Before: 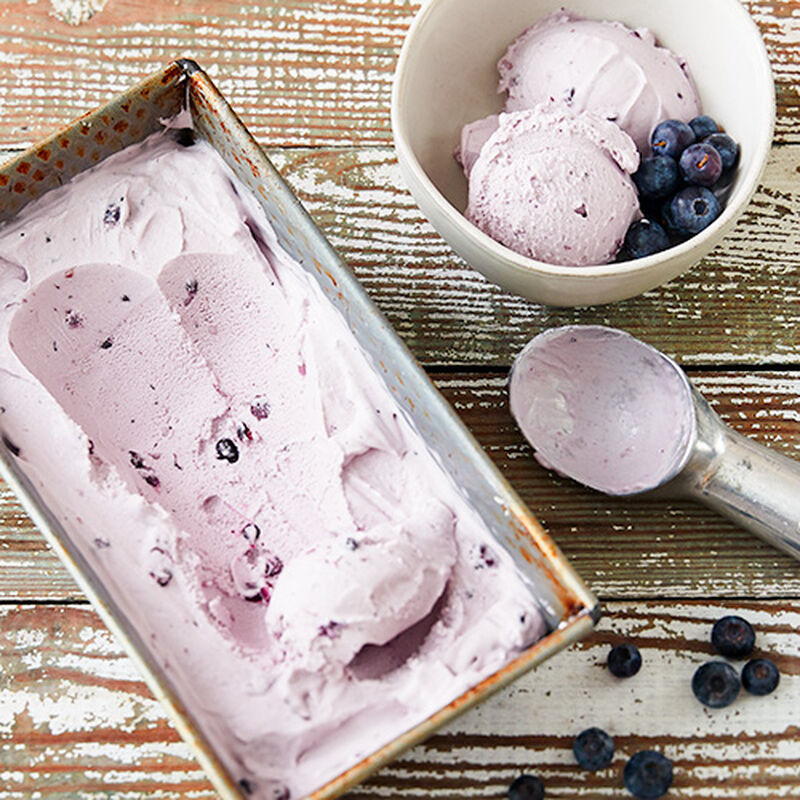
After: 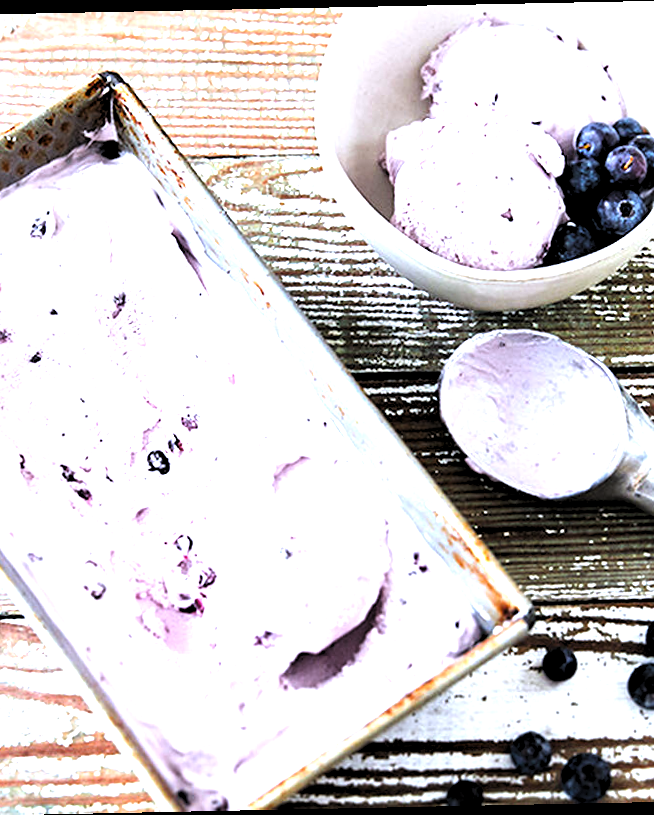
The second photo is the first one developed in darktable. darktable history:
exposure: black level correction 0, exposure 0.877 EV, compensate exposure bias true, compensate highlight preservation false
rotate and perspective: rotation -1.17°, automatic cropping off
white balance: red 0.948, green 1.02, blue 1.176
levels: levels [0.182, 0.542, 0.902]
crop and rotate: left 9.597%, right 10.195%
